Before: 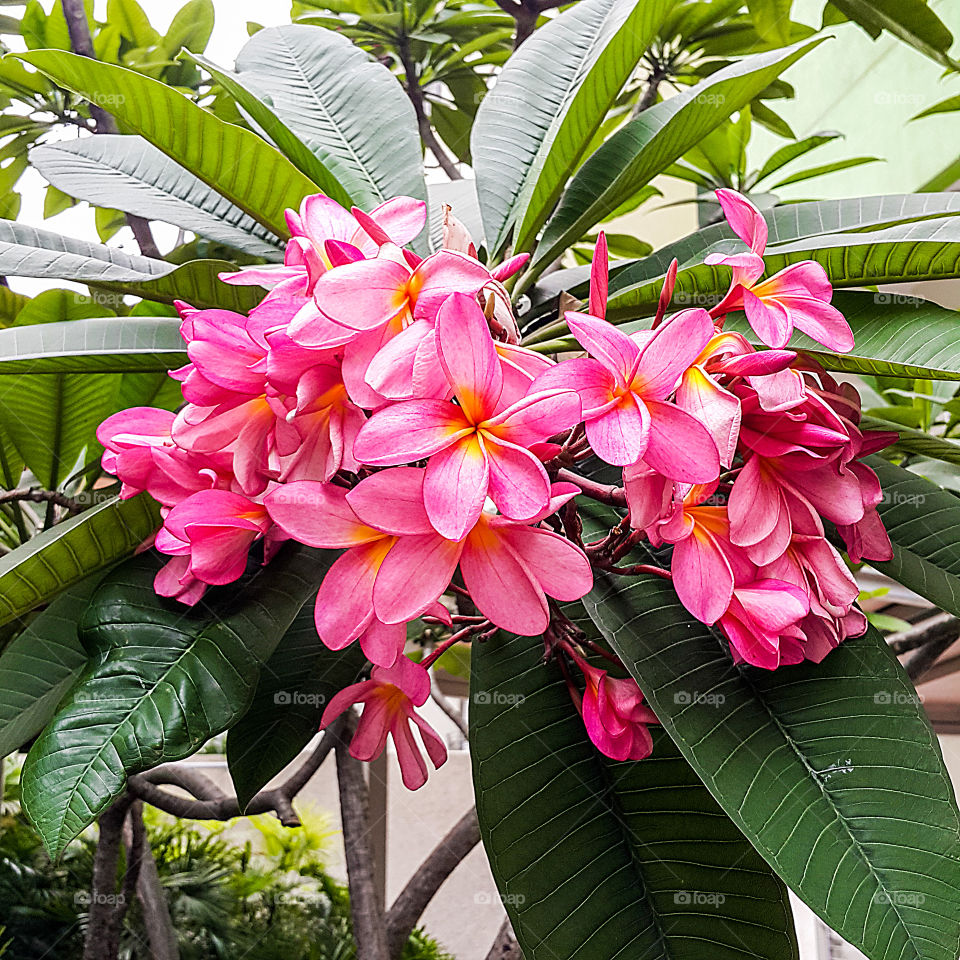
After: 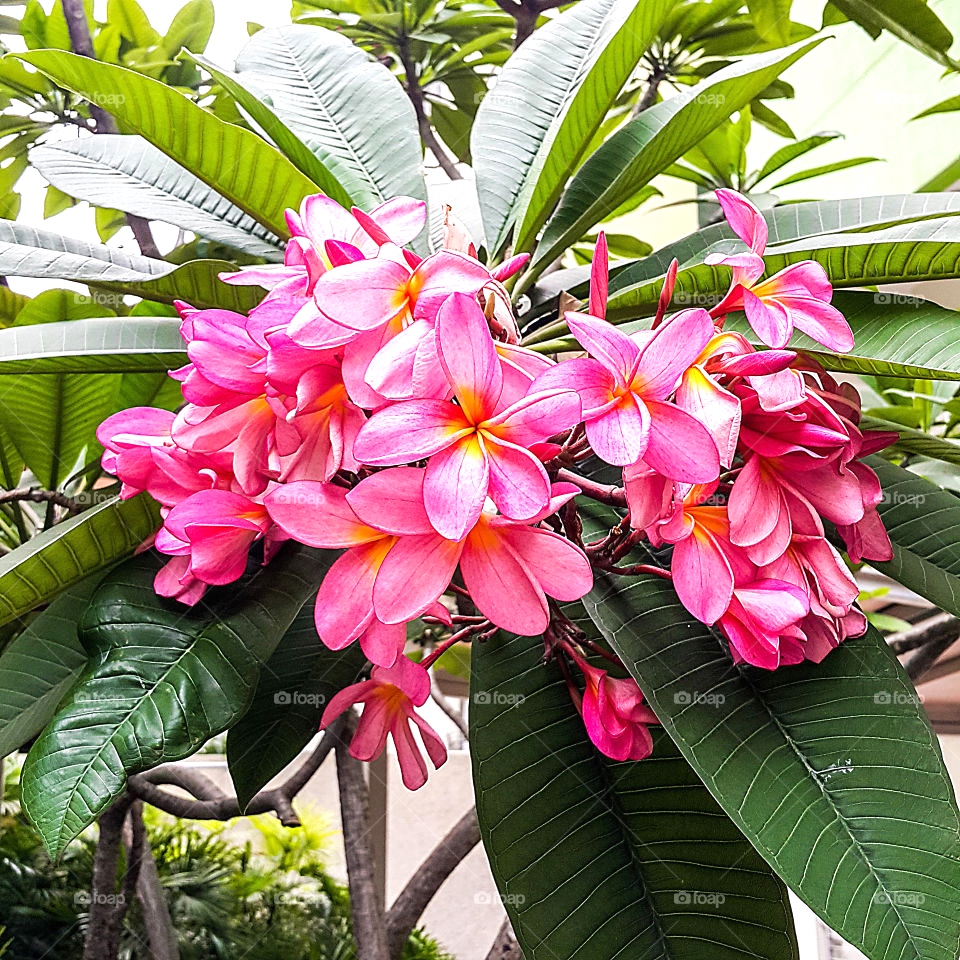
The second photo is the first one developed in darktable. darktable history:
exposure: black level correction 0, exposure 0.393 EV, compensate highlight preservation false
